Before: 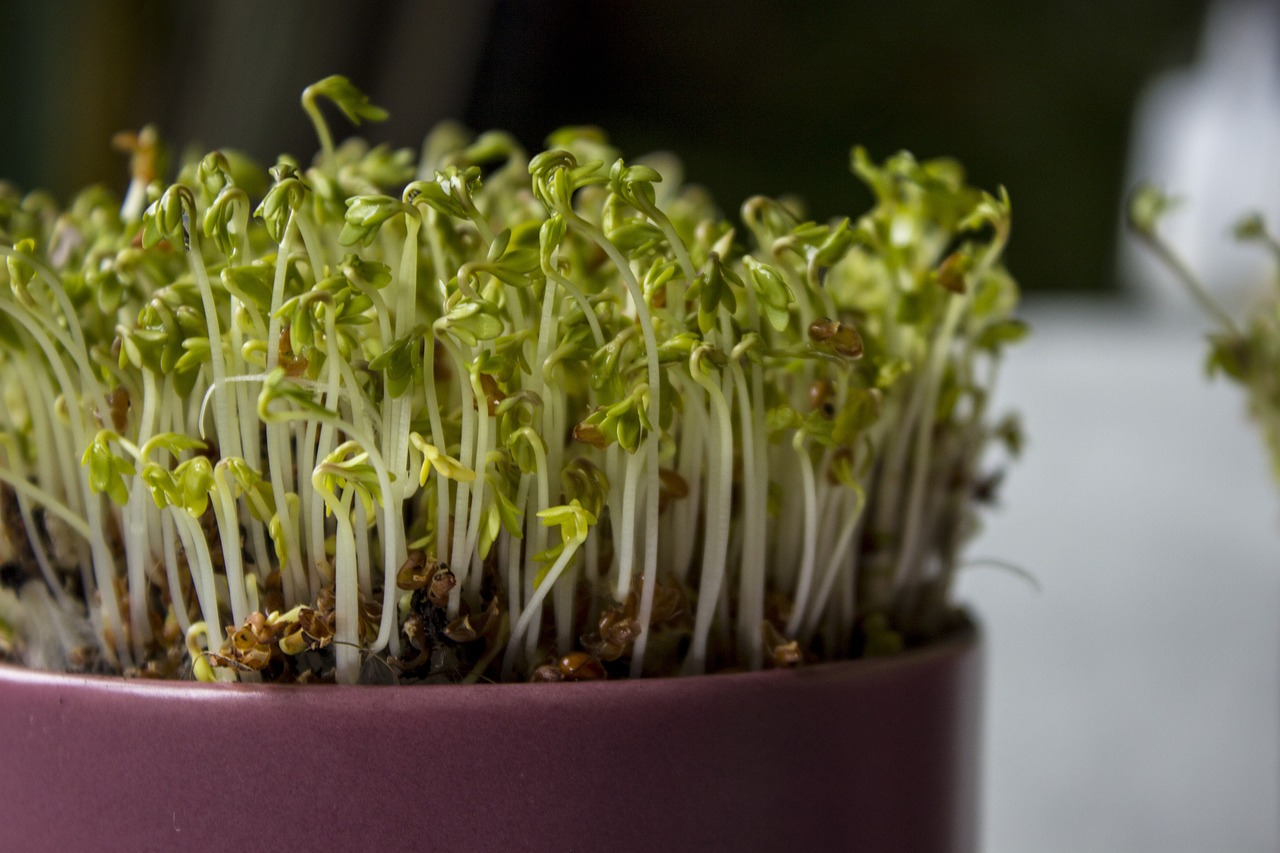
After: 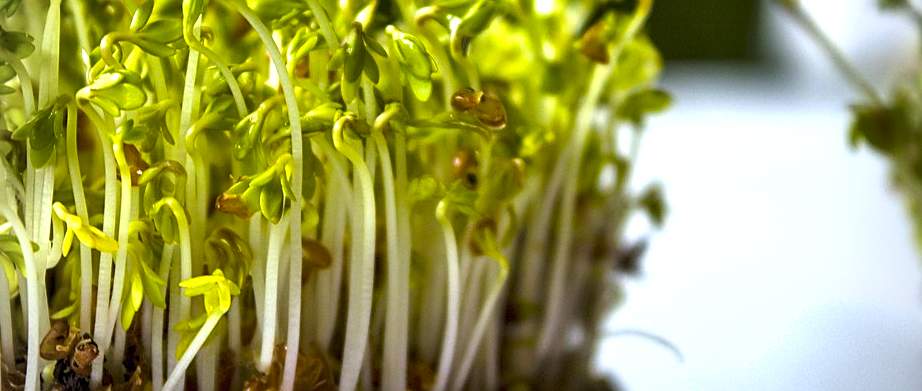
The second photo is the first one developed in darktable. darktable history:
sharpen: on, module defaults
white balance: red 0.974, blue 1.044
contrast brightness saturation: saturation -0.05
color balance rgb: linear chroma grading › global chroma 15%, perceptual saturation grading › global saturation 30%
shadows and highlights: shadows 32.83, highlights -47.7, soften with gaussian
exposure: black level correction 0, exposure 1.2 EV, compensate exposure bias true, compensate highlight preservation false
vignetting: on, module defaults
crop and rotate: left 27.938%, top 27.046%, bottom 27.046%
